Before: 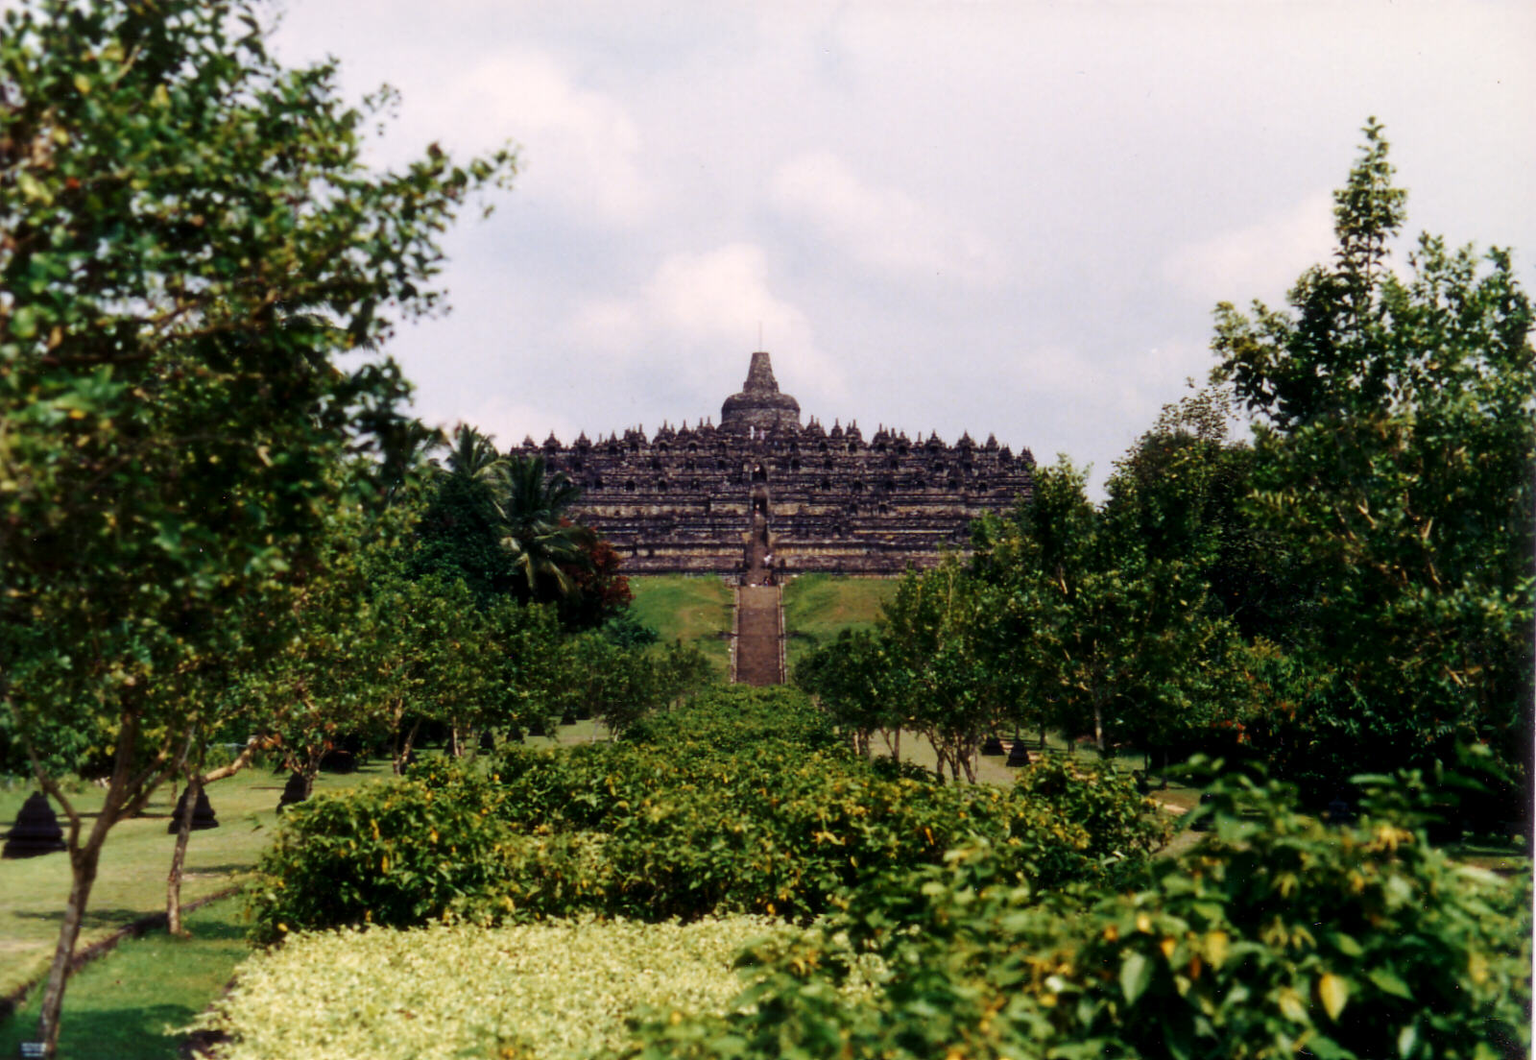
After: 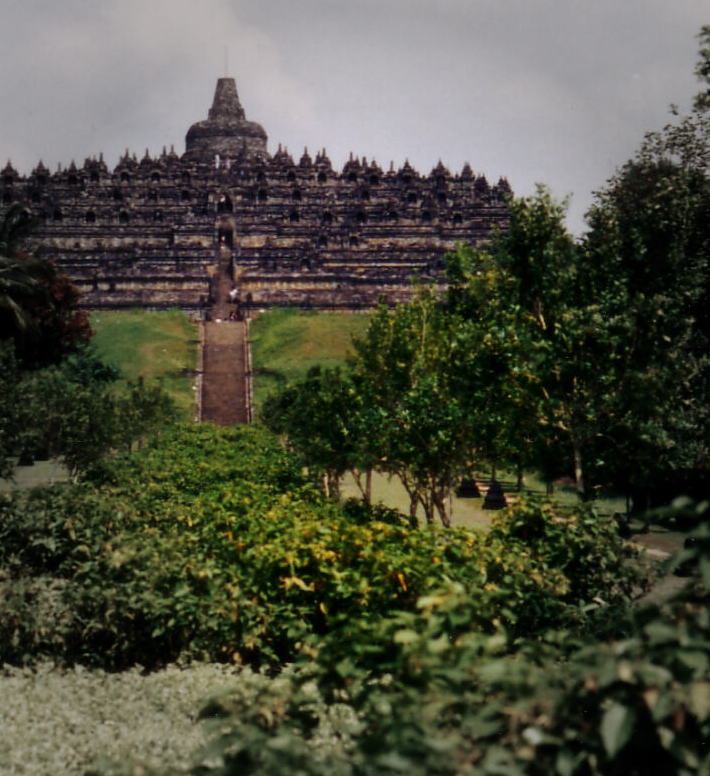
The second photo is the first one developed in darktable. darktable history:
vignetting: fall-off start 48.41%, automatic ratio true, width/height ratio 1.29, unbound false
crop: left 35.432%, top 26.233%, right 20.145%, bottom 3.432%
rotate and perspective: crop left 0, crop top 0
